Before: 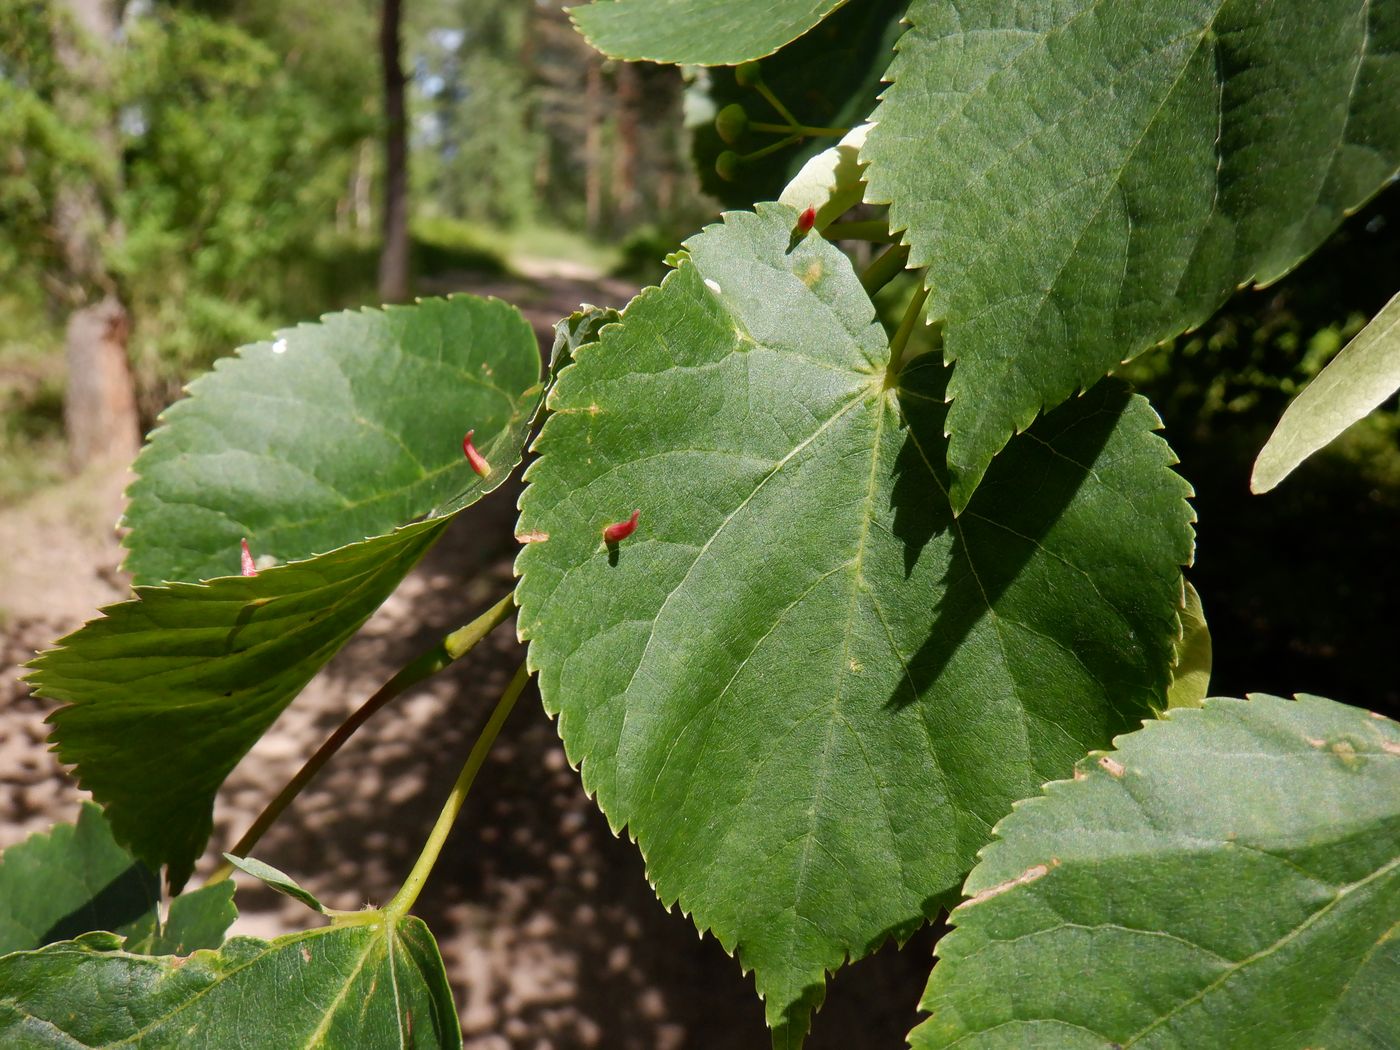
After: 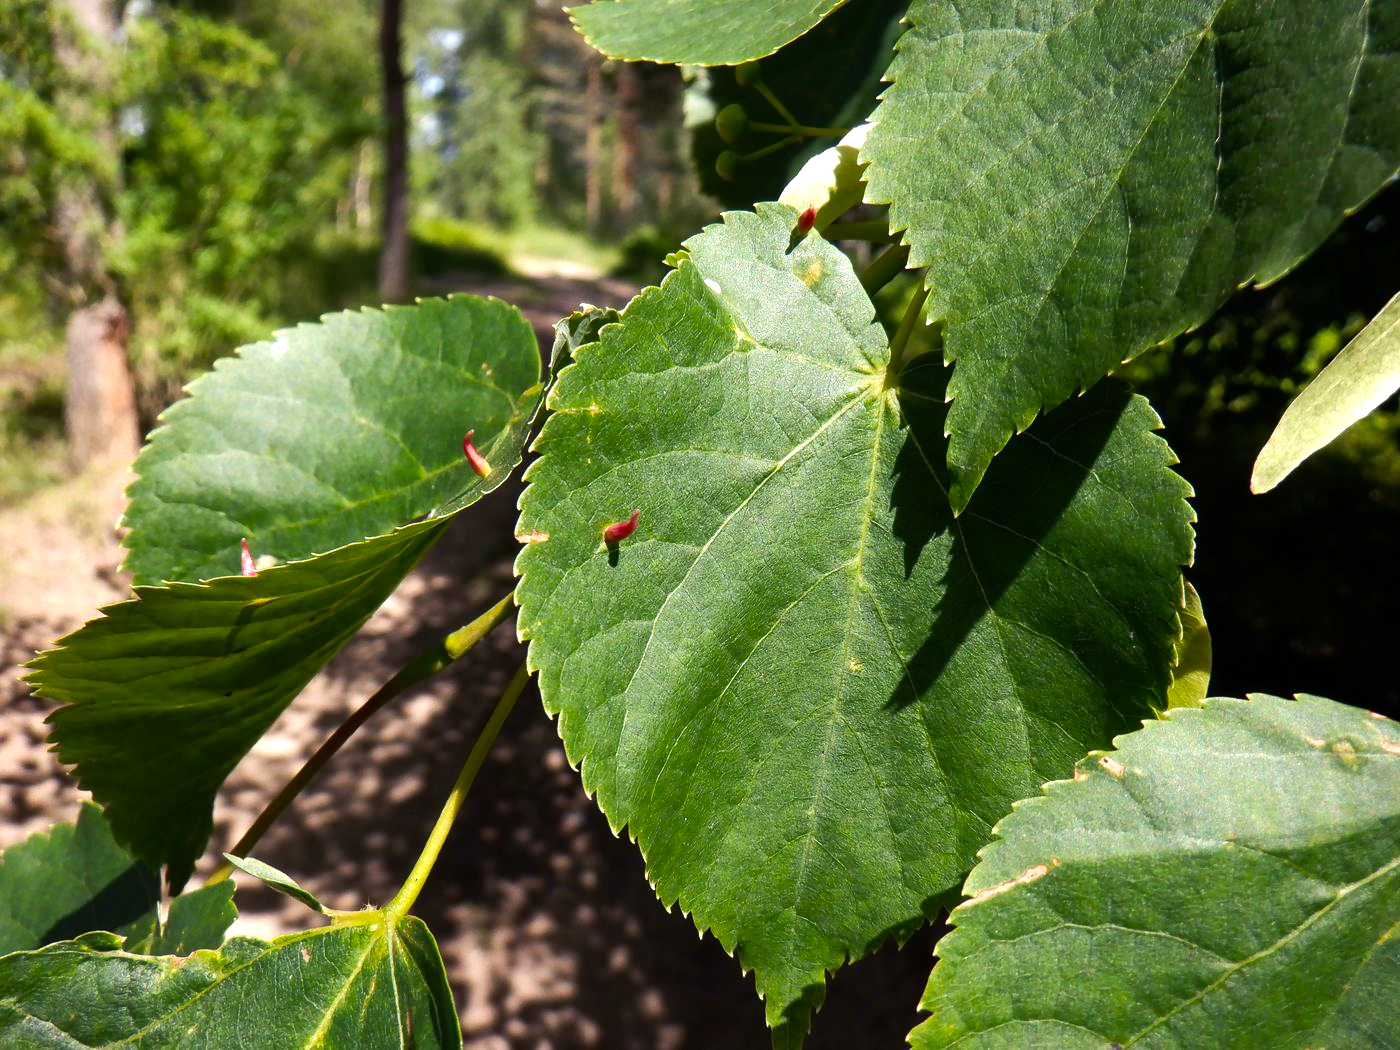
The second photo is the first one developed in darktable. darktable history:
color balance rgb: shadows lift › luminance -21.406%, shadows lift › chroma 6.665%, shadows lift › hue 271.65°, perceptual saturation grading › global saturation 9.593%, perceptual brilliance grading › global brilliance -5.267%, perceptual brilliance grading › highlights 25.023%, perceptual brilliance grading › mid-tones 7.302%, perceptual brilliance grading › shadows -4.869%, global vibrance 14.917%
